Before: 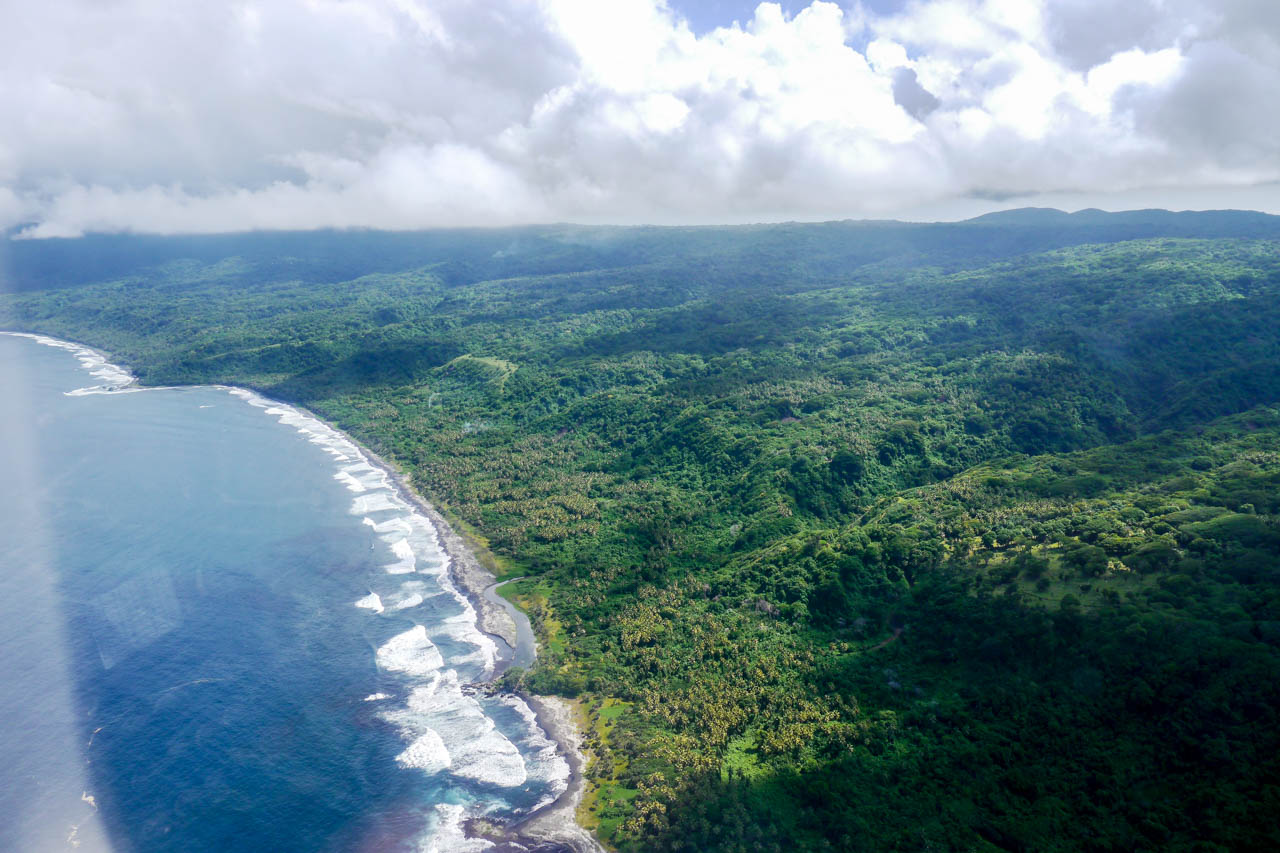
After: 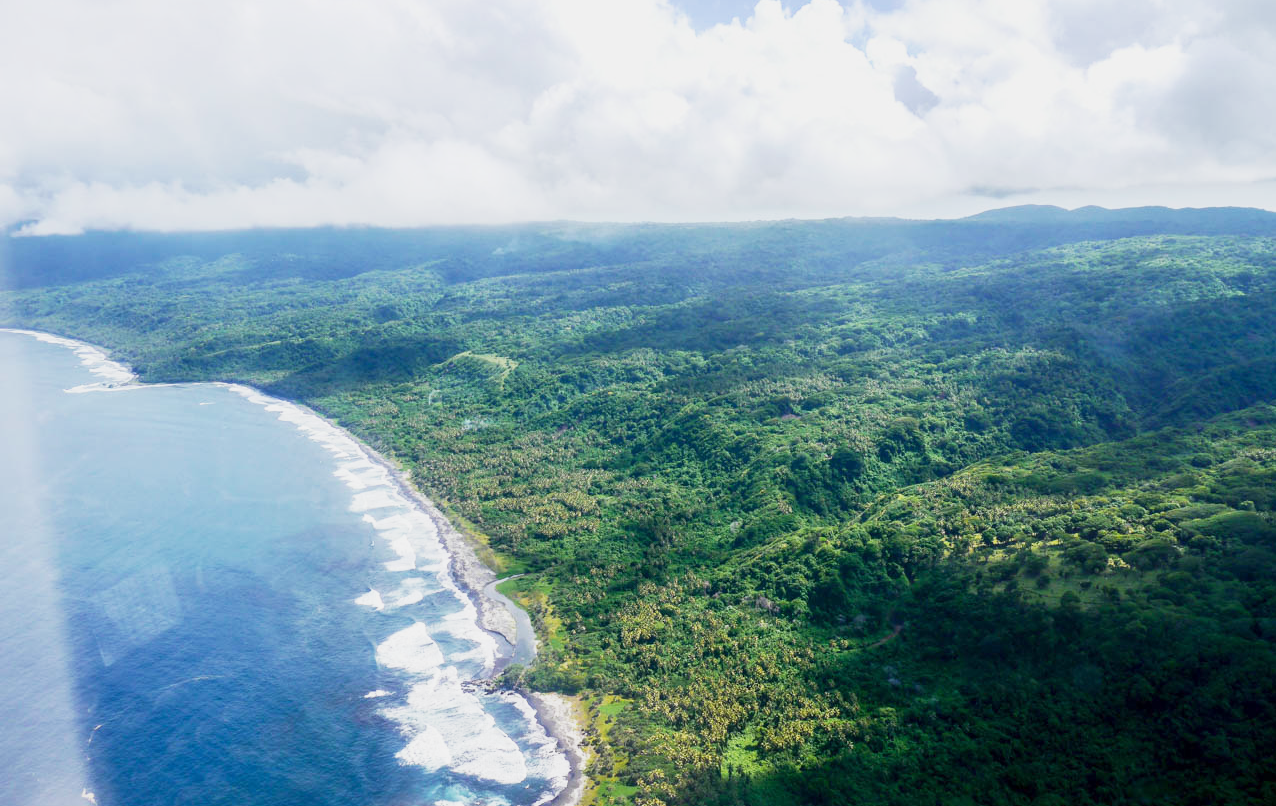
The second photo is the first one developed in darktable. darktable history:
base curve: curves: ch0 [(0, 0) (0.088, 0.125) (0.176, 0.251) (0.354, 0.501) (0.613, 0.749) (1, 0.877)], preserve colors none
crop: top 0.448%, right 0.264%, bottom 5.045%
